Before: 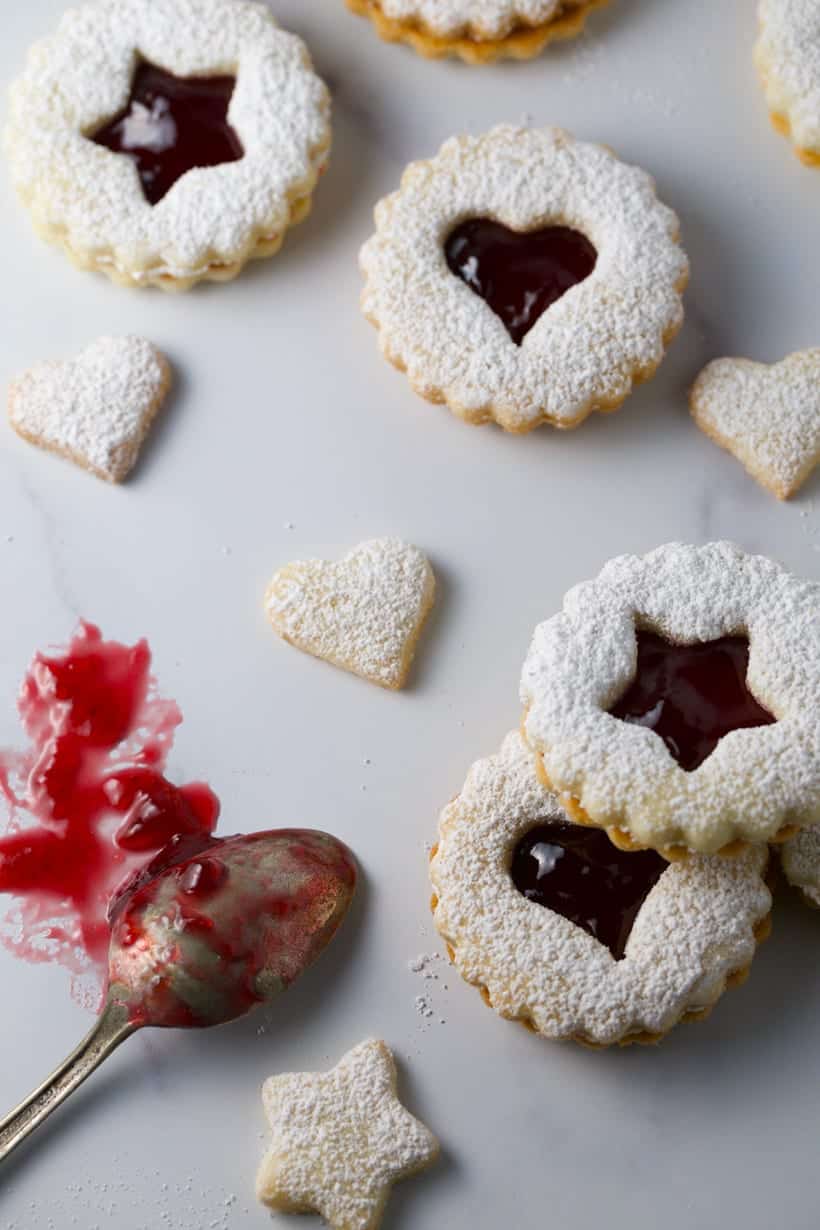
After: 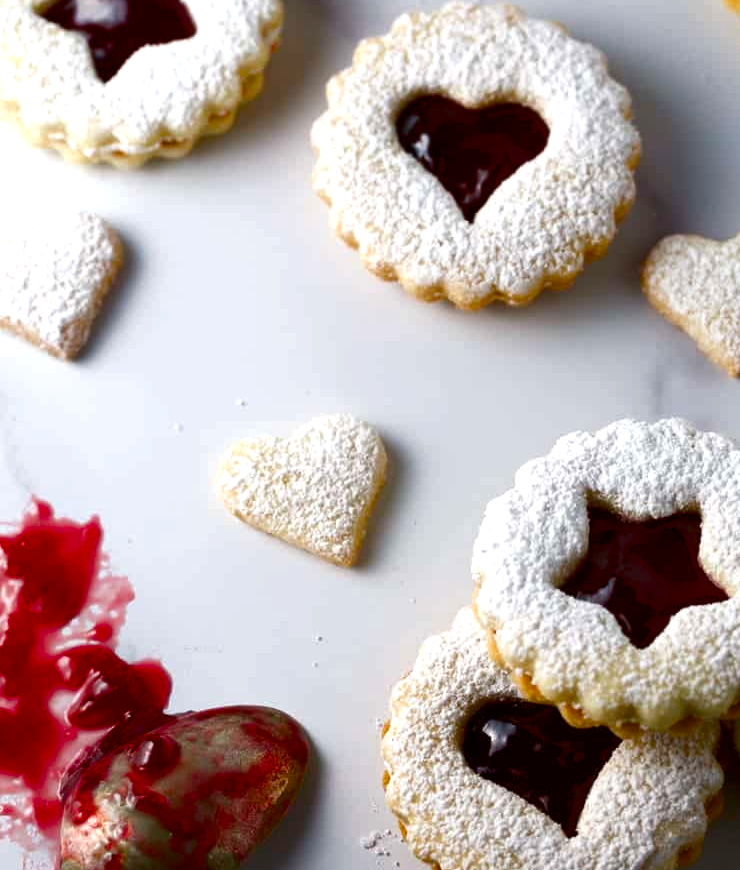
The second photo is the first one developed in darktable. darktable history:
crop: left 5.955%, top 10.073%, right 3.753%, bottom 19.126%
contrast brightness saturation: brightness -0.216, saturation 0.078
exposure: black level correction 0.001, exposure 0.499 EV, compensate exposure bias true, compensate highlight preservation false
color balance rgb: perceptual saturation grading › global saturation 20%, perceptual saturation grading › highlights -24.874%, perceptual saturation grading › shadows 25.555%, global vibrance 15.434%
